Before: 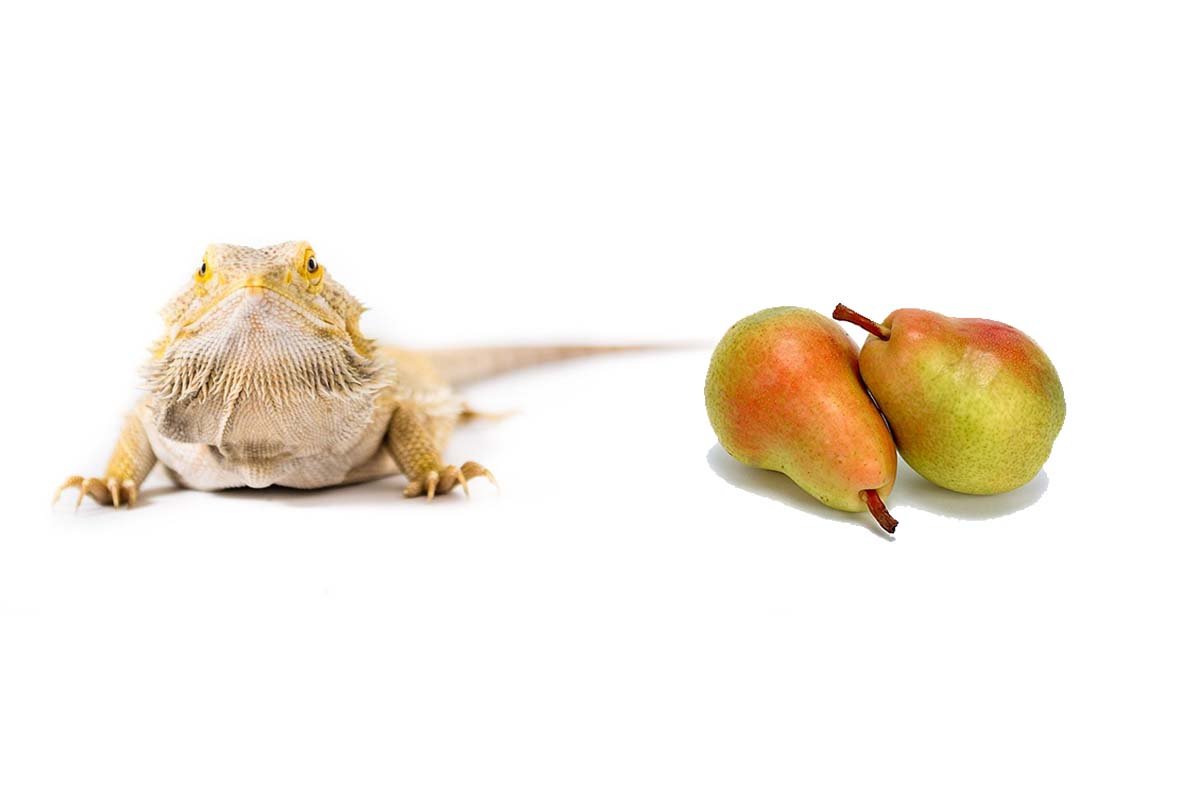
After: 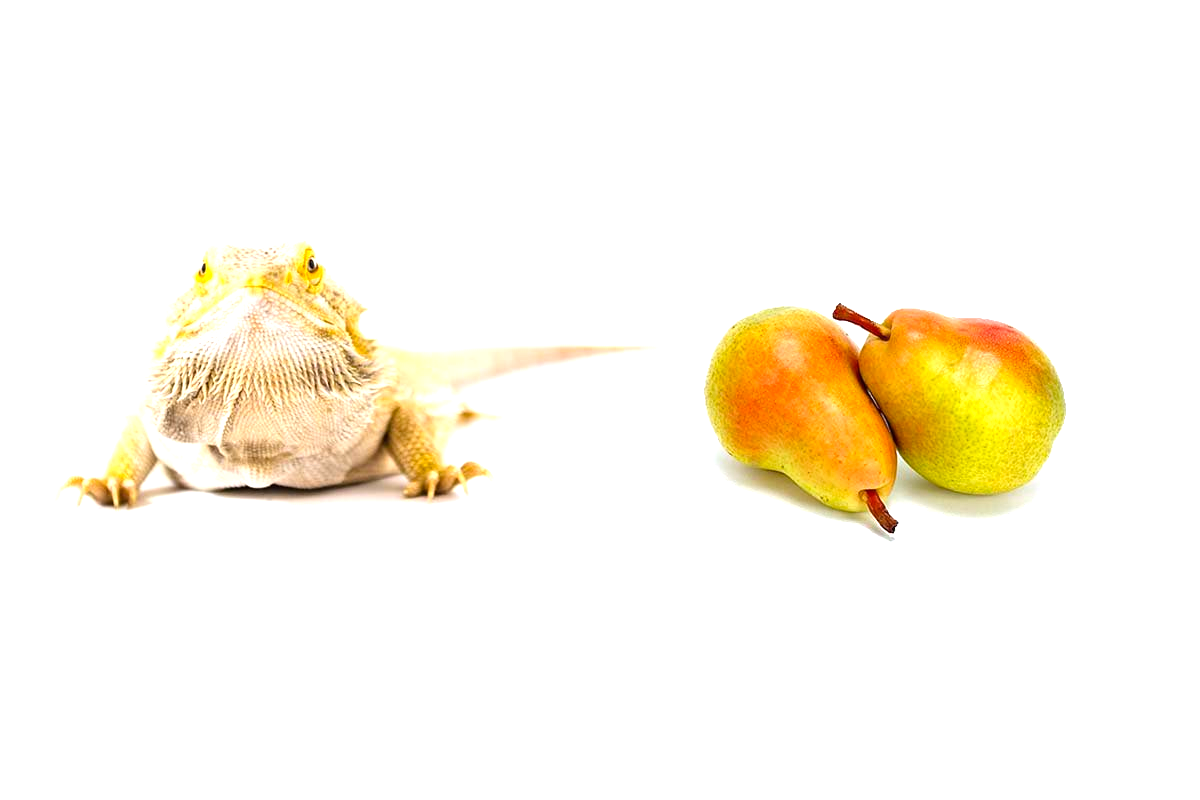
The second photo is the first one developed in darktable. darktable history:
color balance rgb: perceptual saturation grading › global saturation 10%, global vibrance 20%
exposure: exposure 0.766 EV, compensate highlight preservation false
